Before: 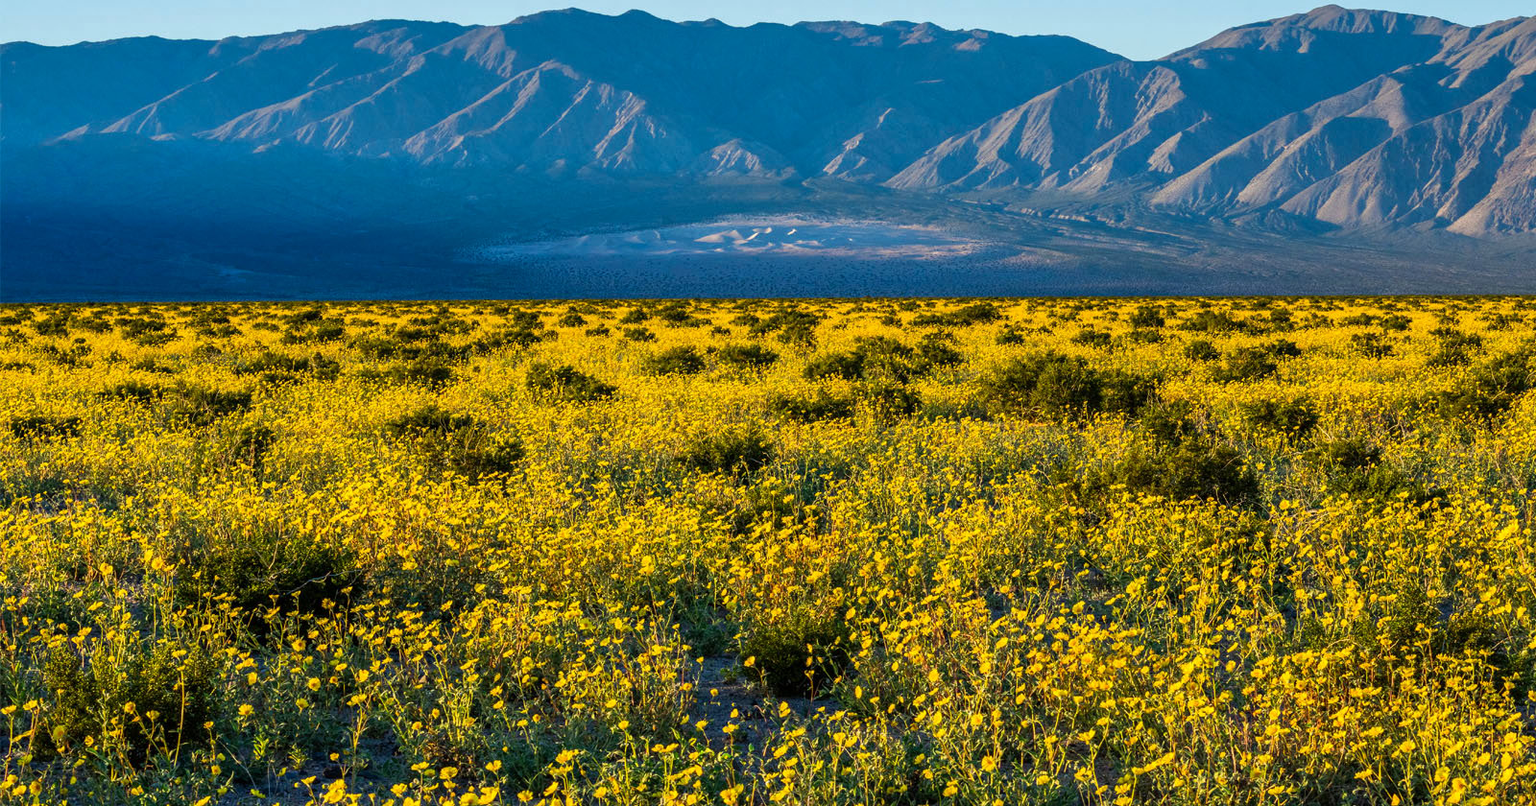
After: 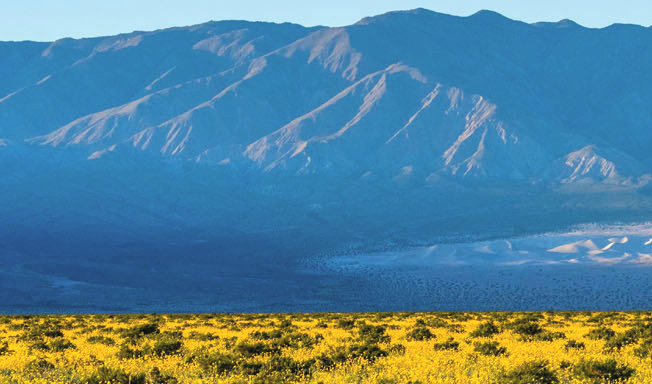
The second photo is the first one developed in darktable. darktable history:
contrast brightness saturation: brightness 0.151
crop and rotate: left 11.055%, top 0.063%, right 48.145%, bottom 54.134%
